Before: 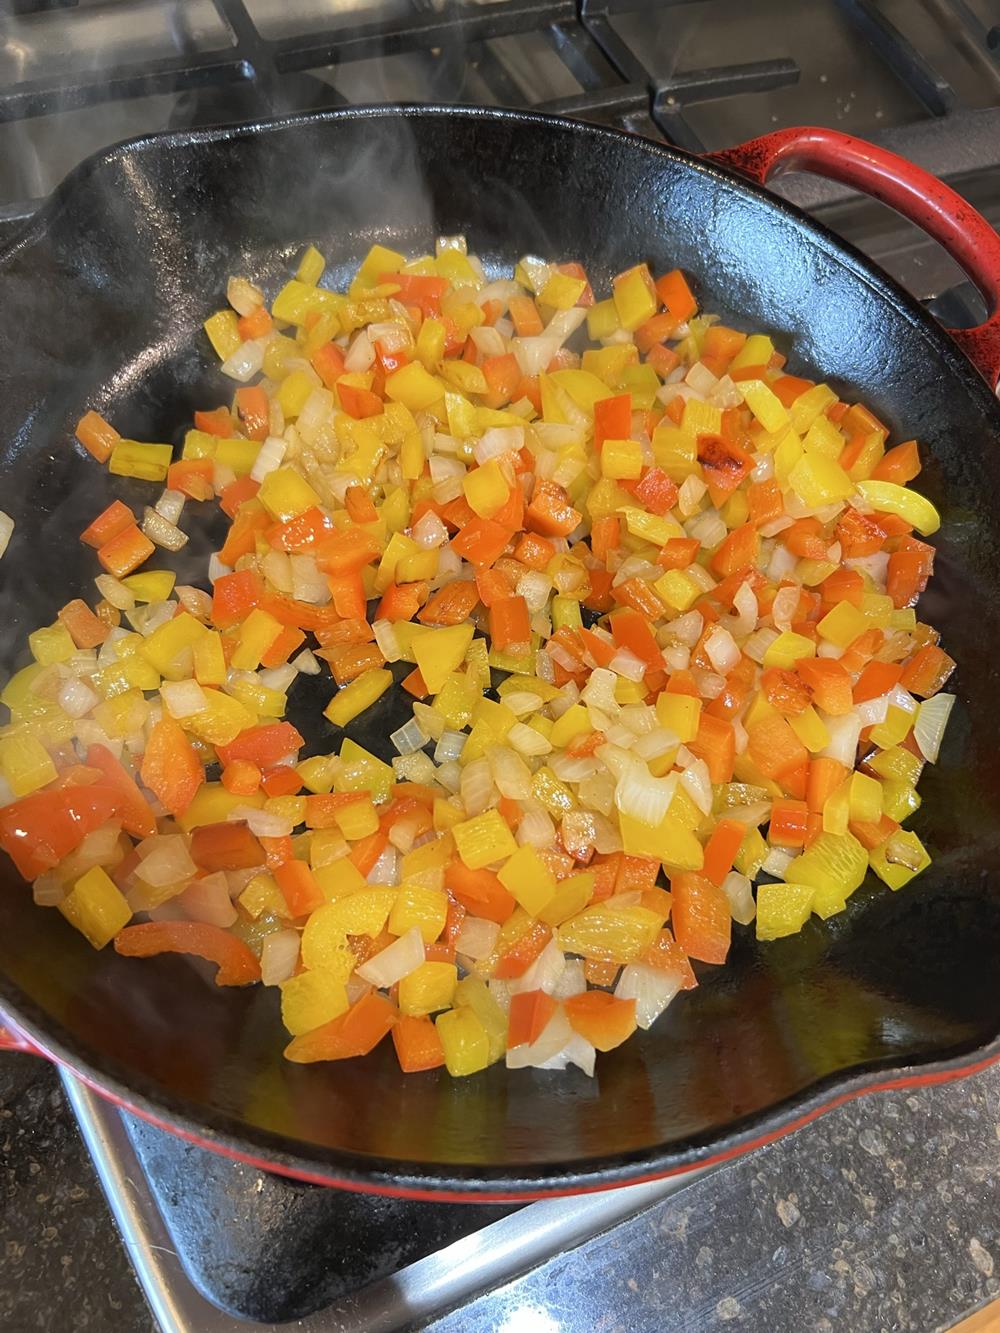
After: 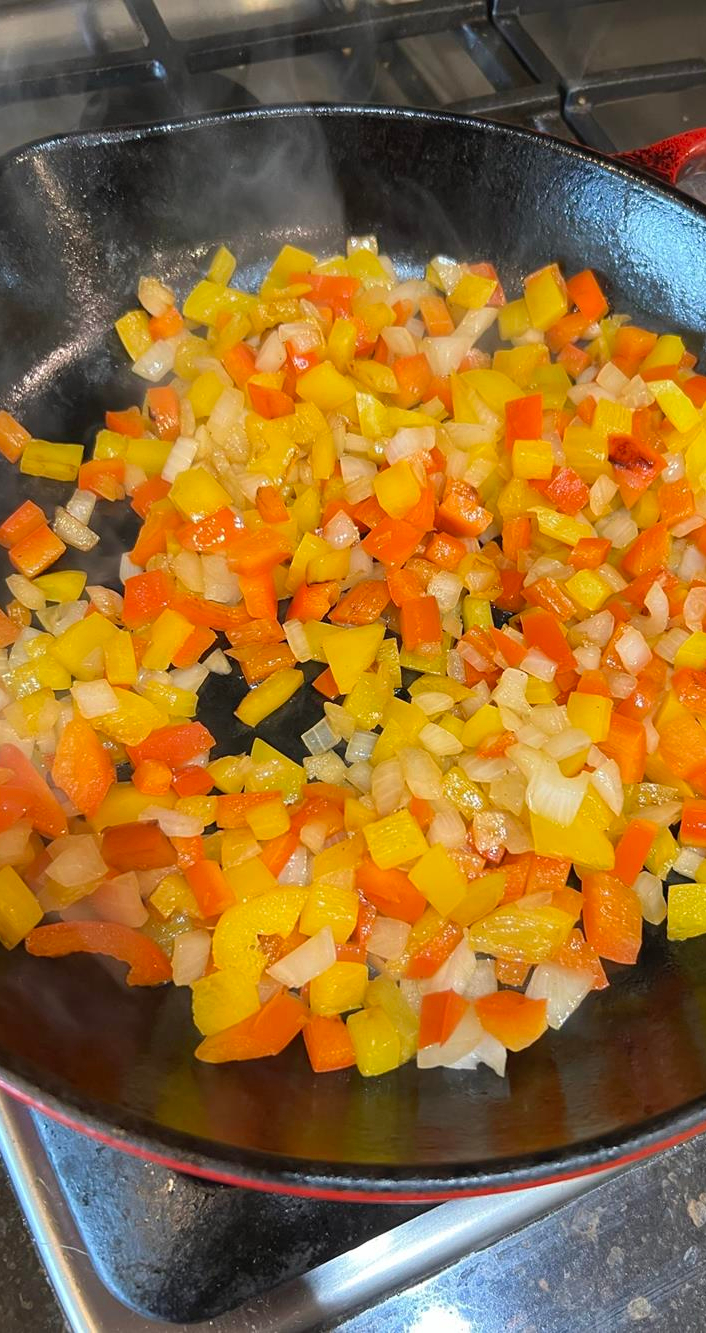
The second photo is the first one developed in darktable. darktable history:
crop and rotate: left 8.952%, right 20.389%
